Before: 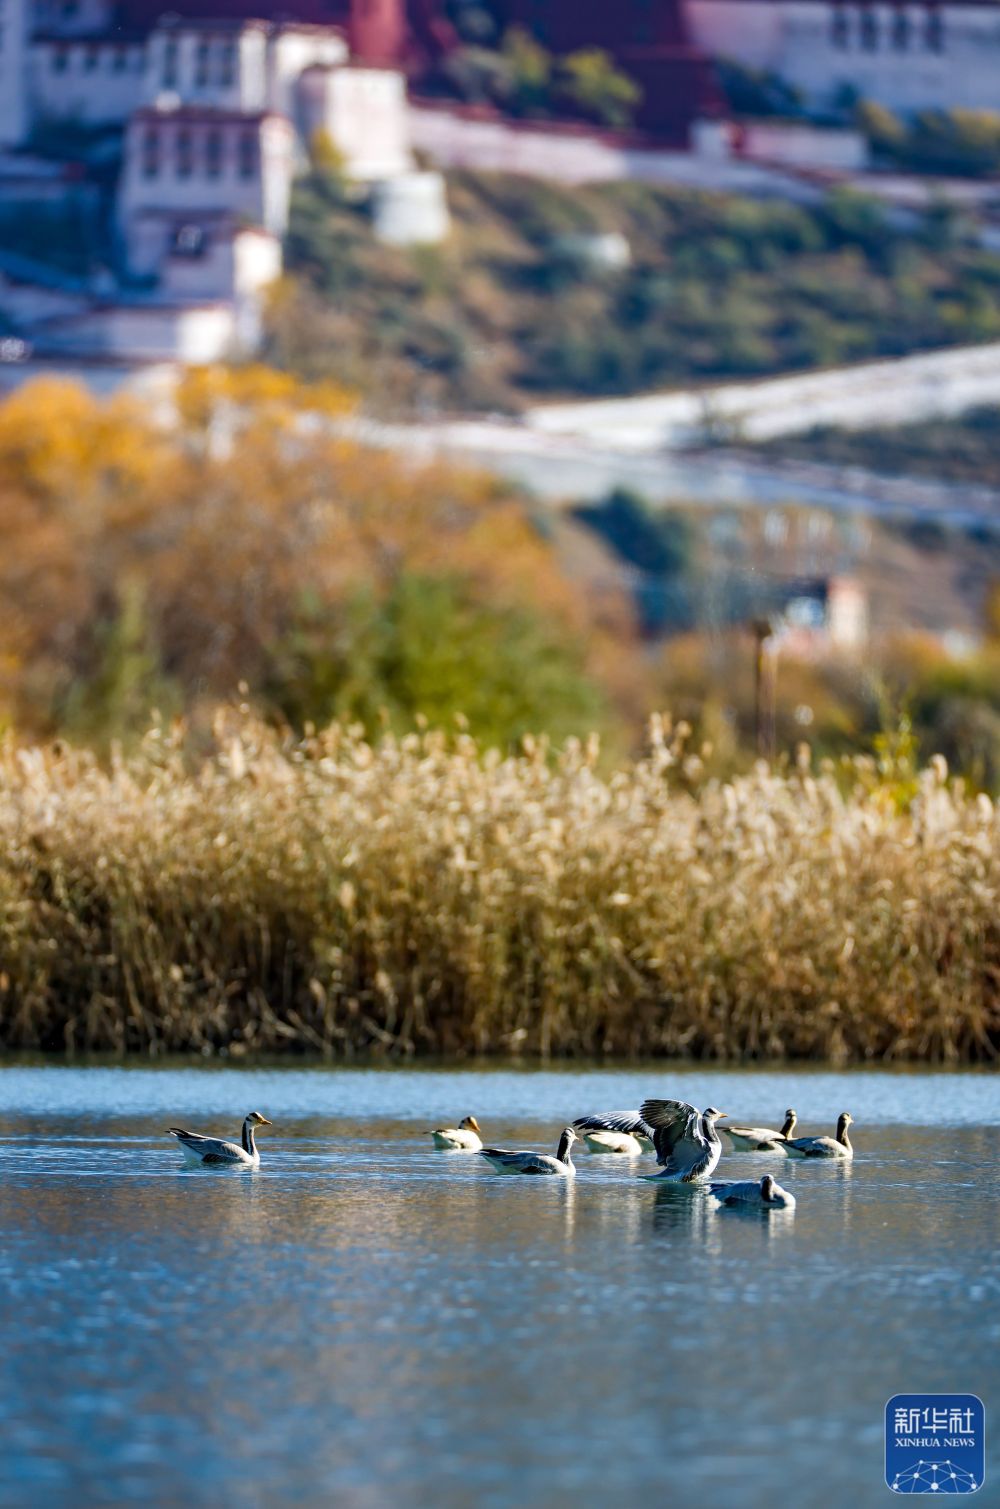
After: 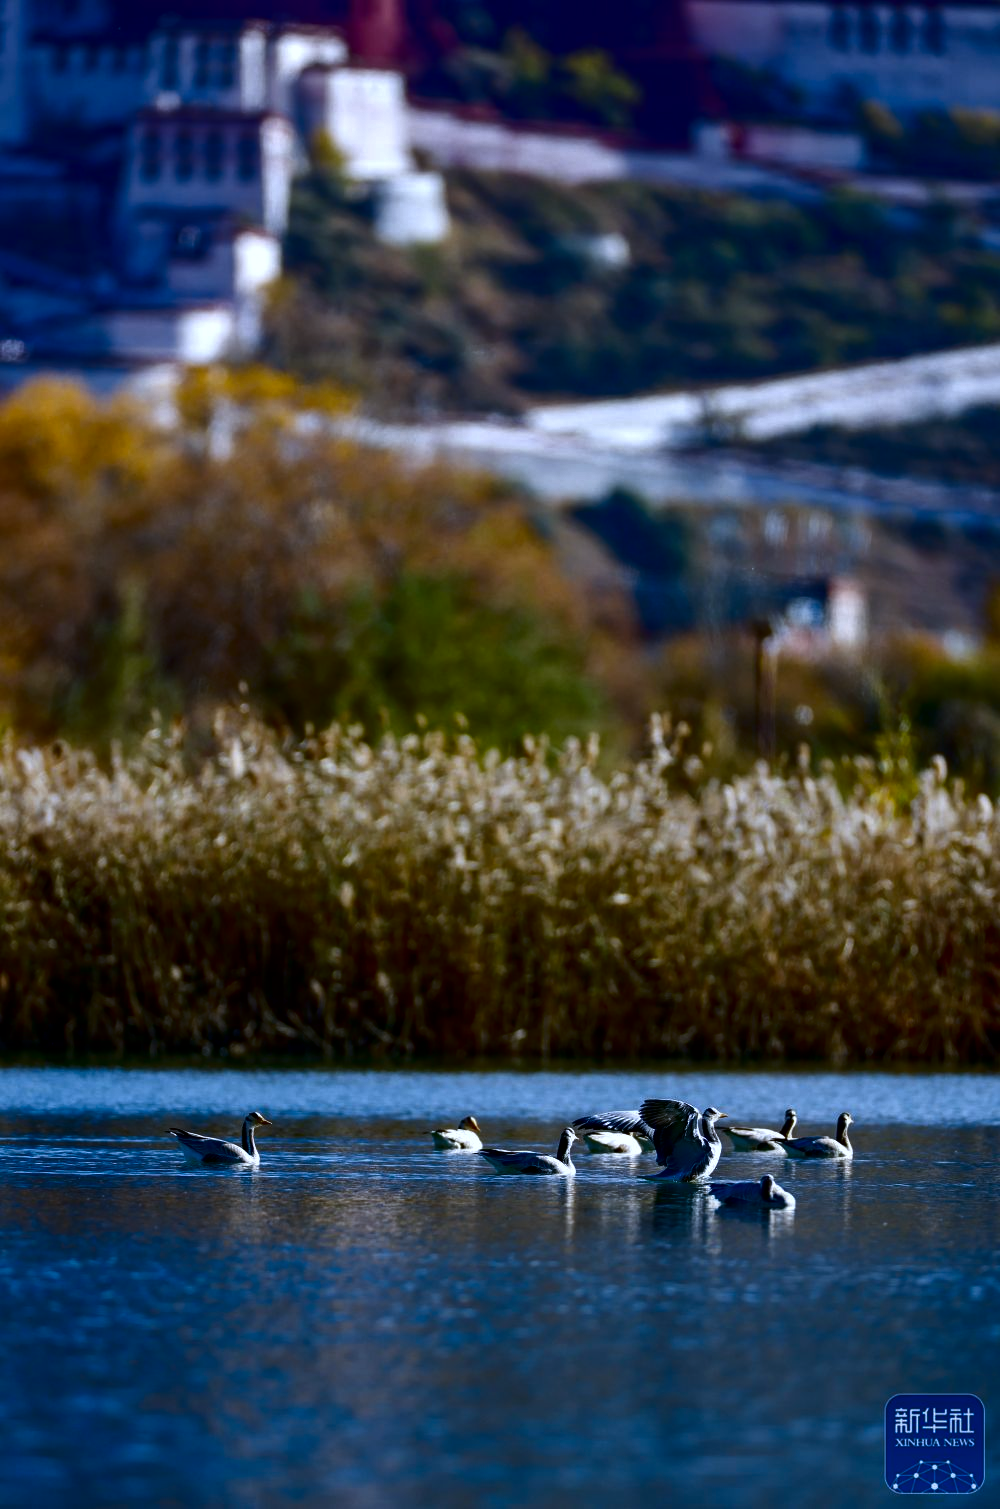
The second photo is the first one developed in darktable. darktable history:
white balance: red 0.948, green 1.02, blue 1.176
color correction: saturation 0.98
contrast brightness saturation: brightness -0.52
